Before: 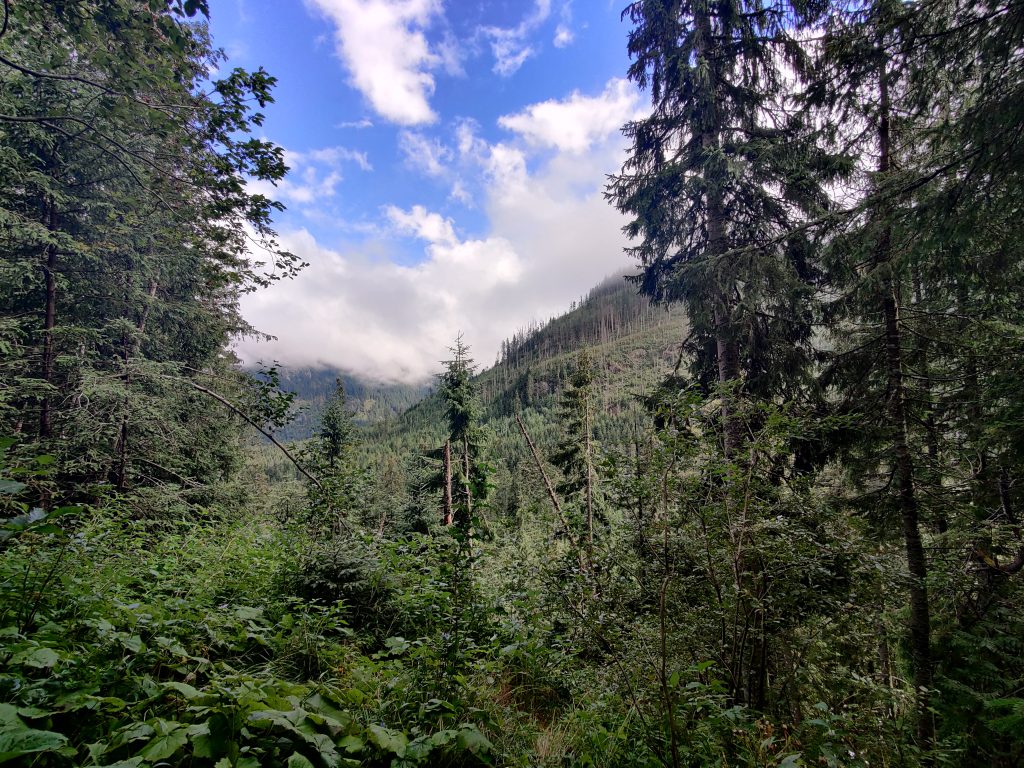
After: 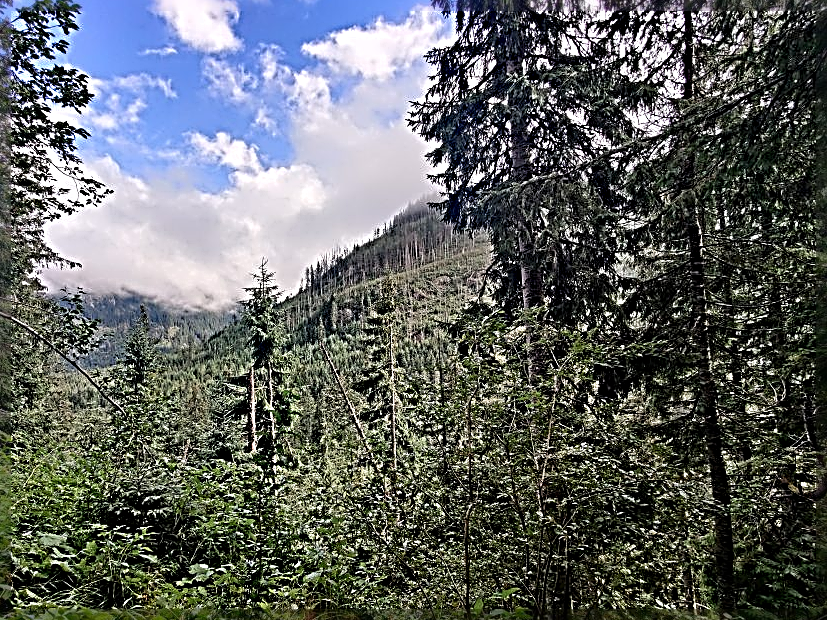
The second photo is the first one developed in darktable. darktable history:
sharpen: radius 4.001, amount 2
crop: left 19.159%, top 9.58%, bottom 9.58%
